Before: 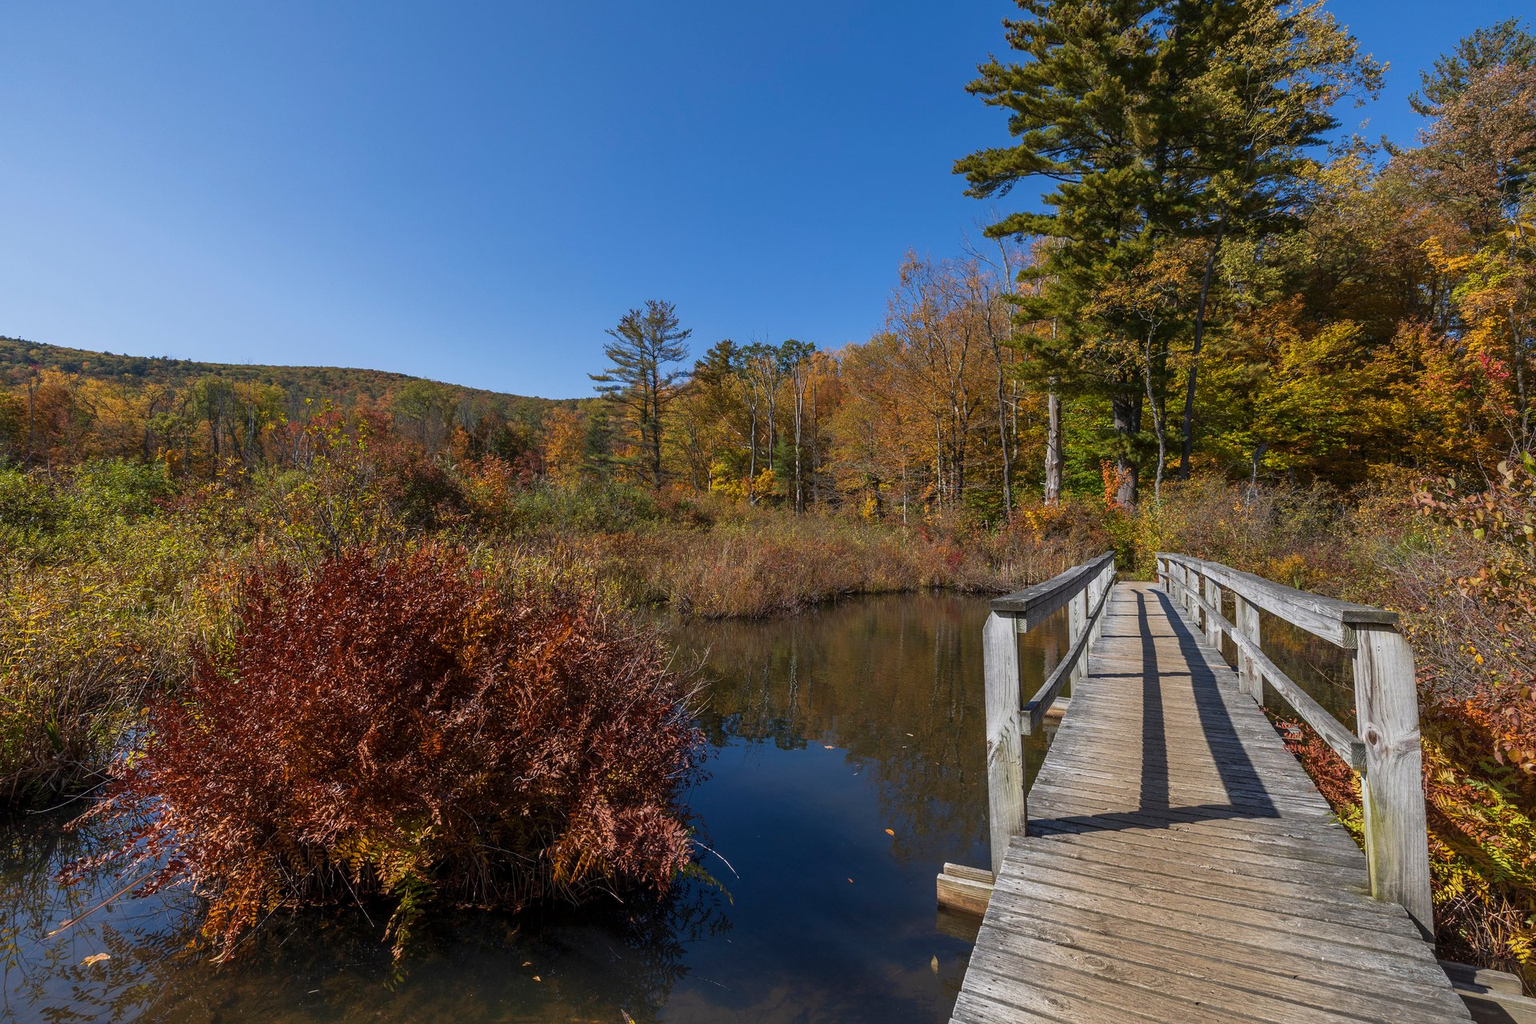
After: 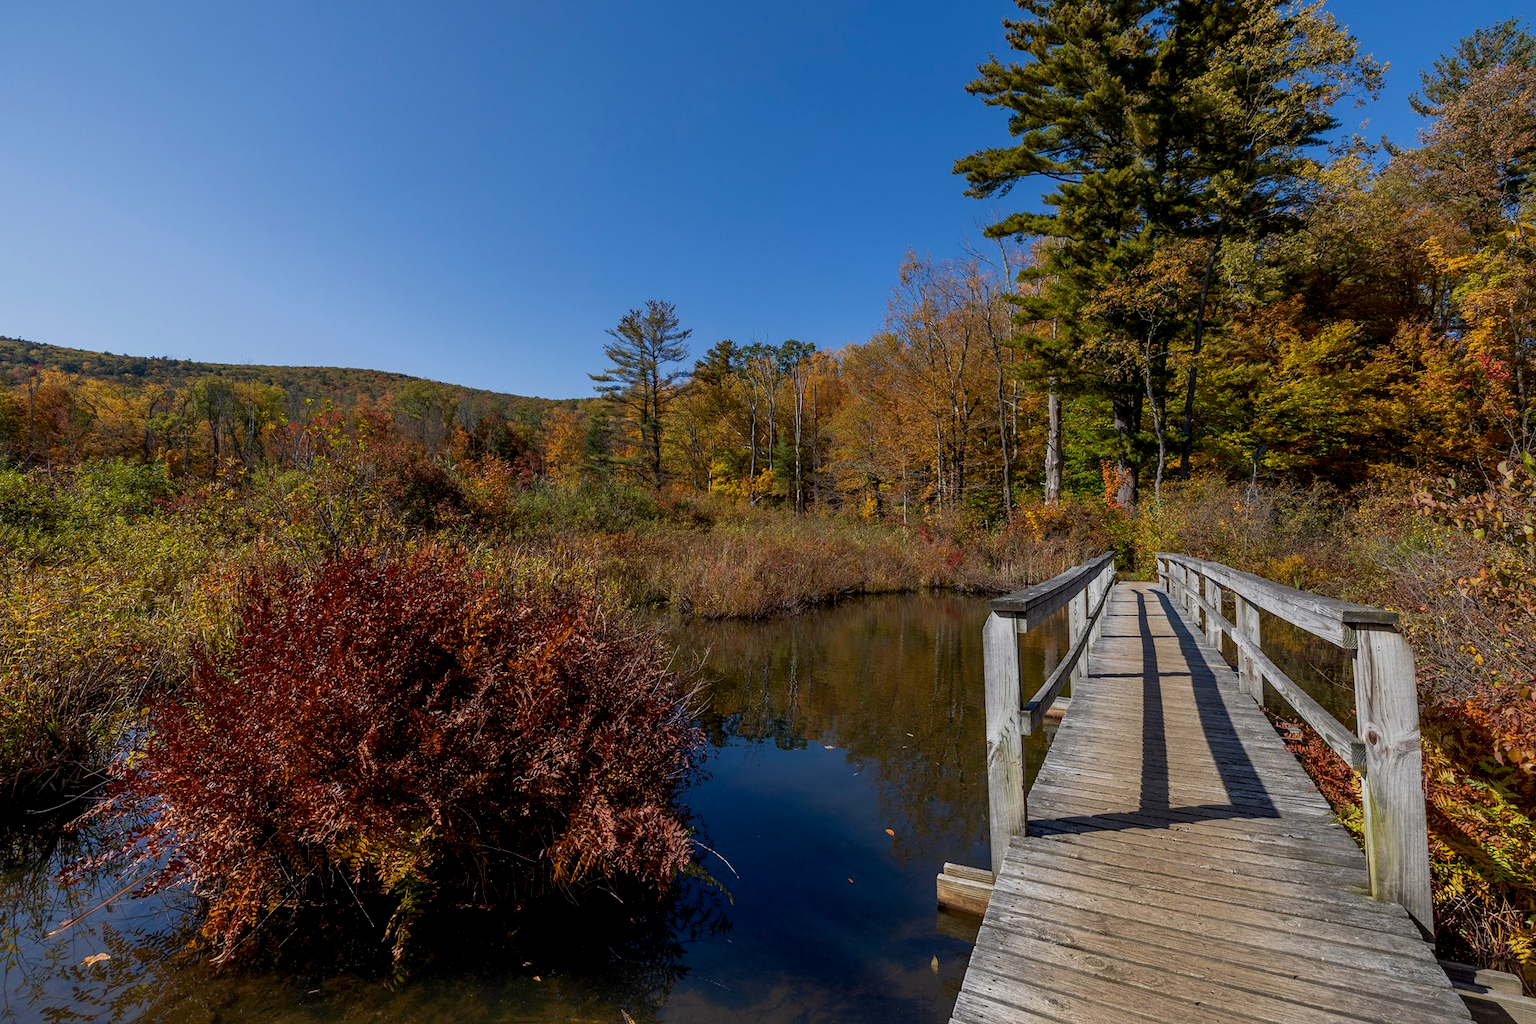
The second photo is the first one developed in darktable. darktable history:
exposure: black level correction 0.009, exposure -0.163 EV, compensate highlight preservation false
